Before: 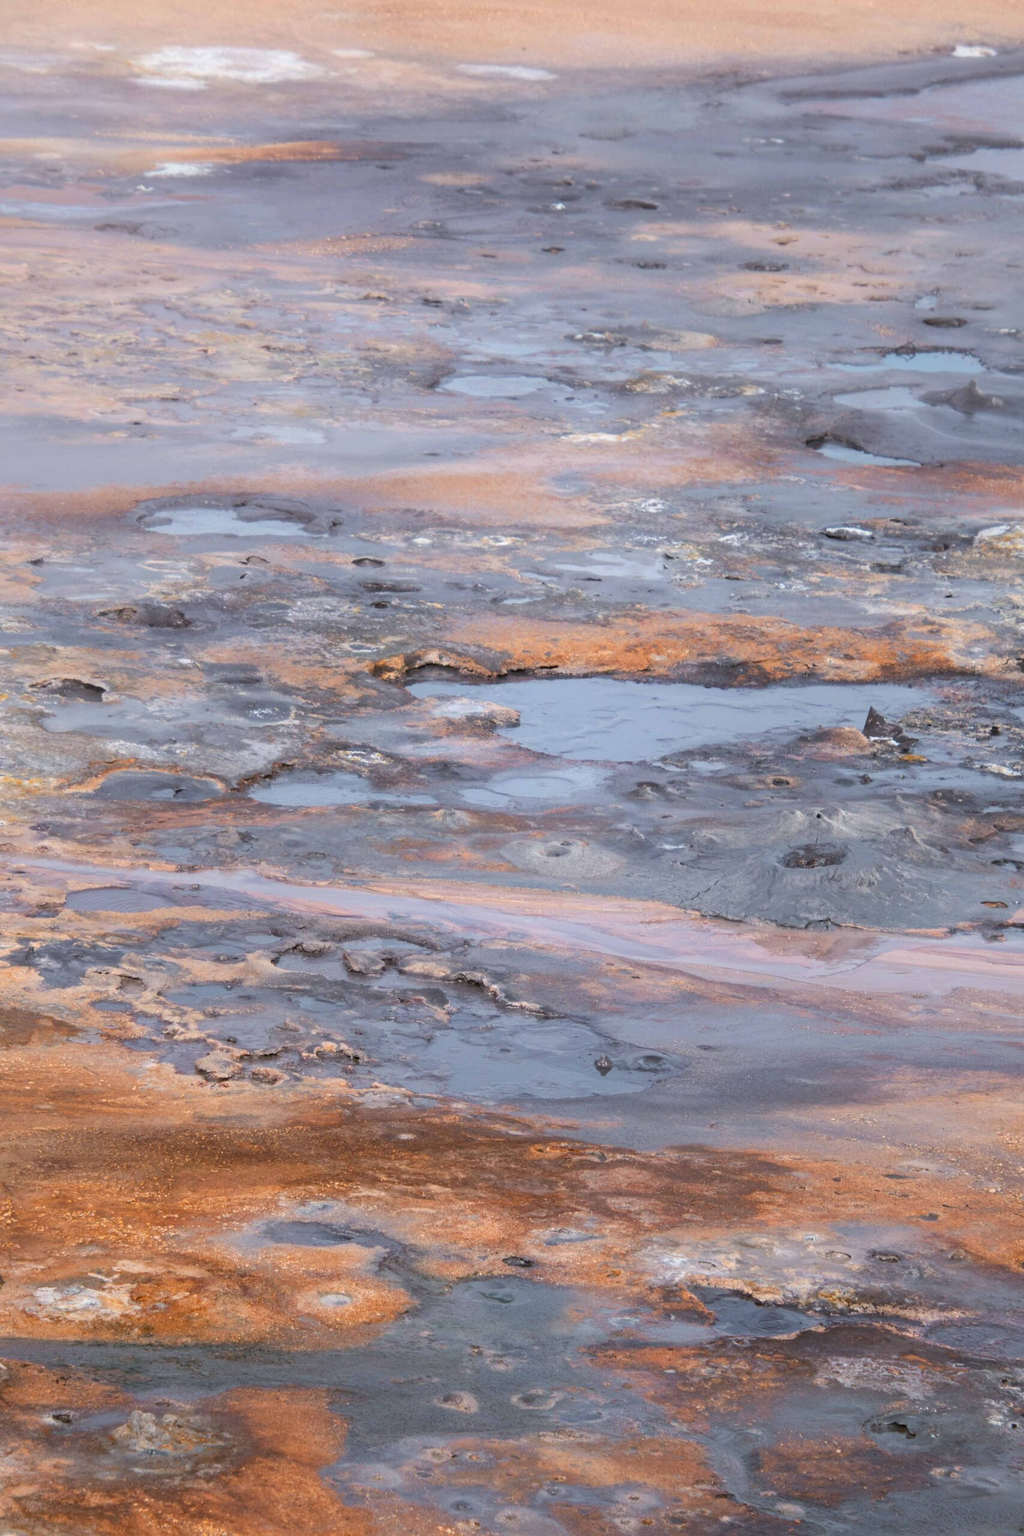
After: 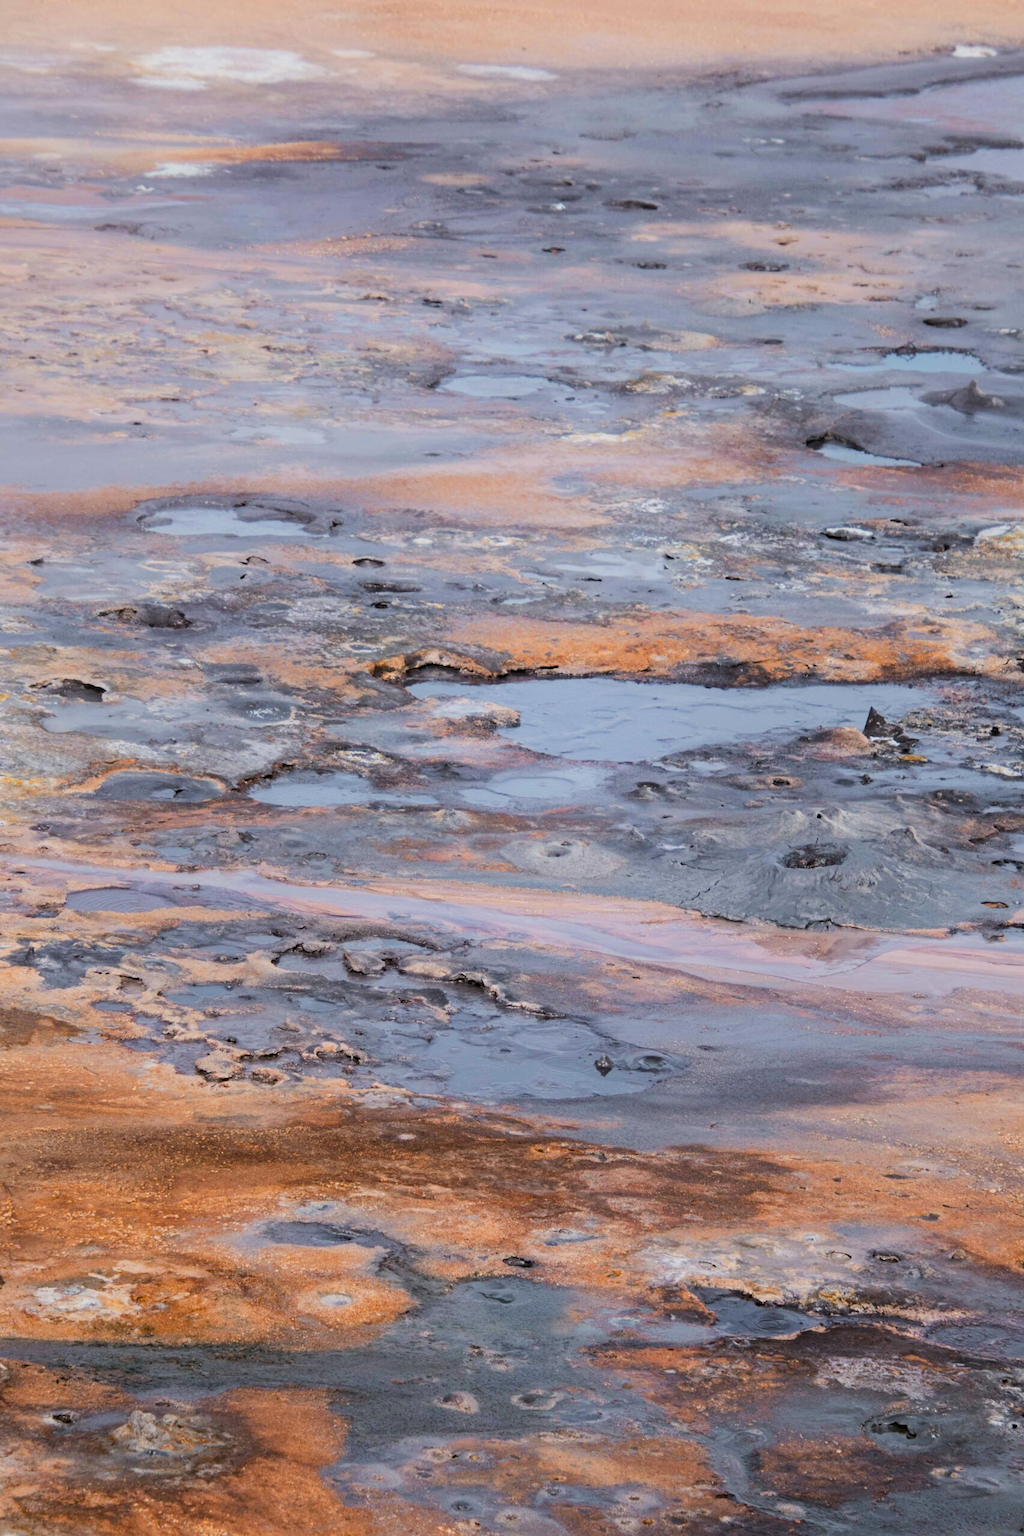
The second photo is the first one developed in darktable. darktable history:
filmic rgb: black relative exposure -7.5 EV, white relative exposure 5 EV, hardness 3.31, contrast 1.3, contrast in shadows safe
haze removal: compatibility mode true, adaptive false
